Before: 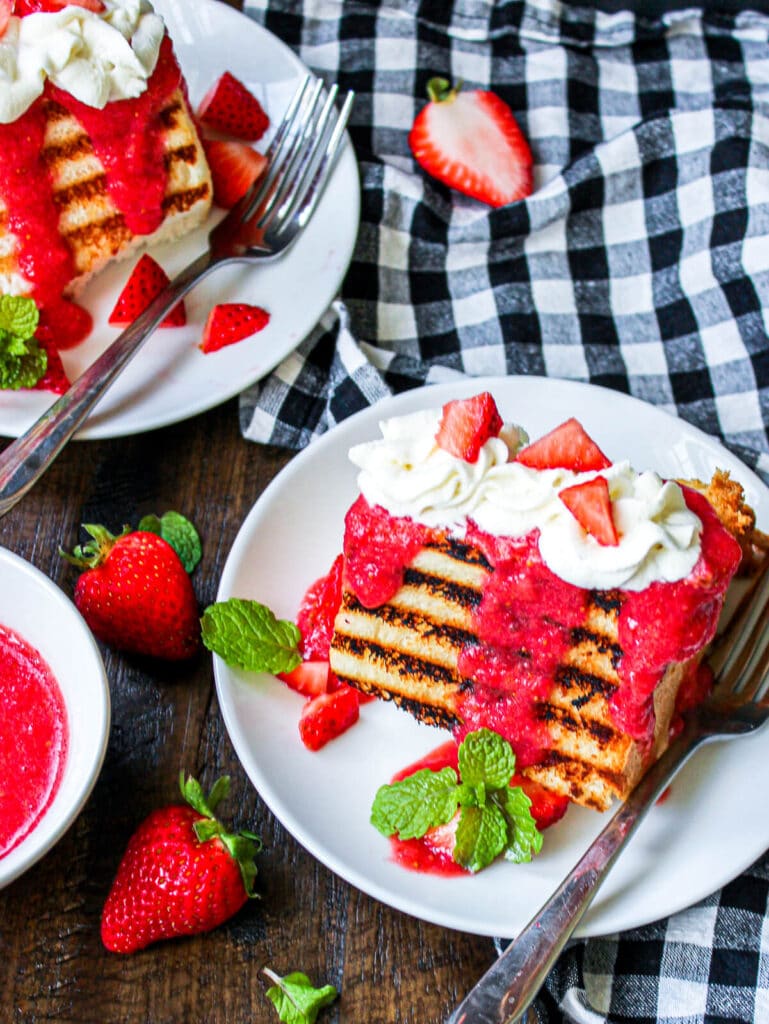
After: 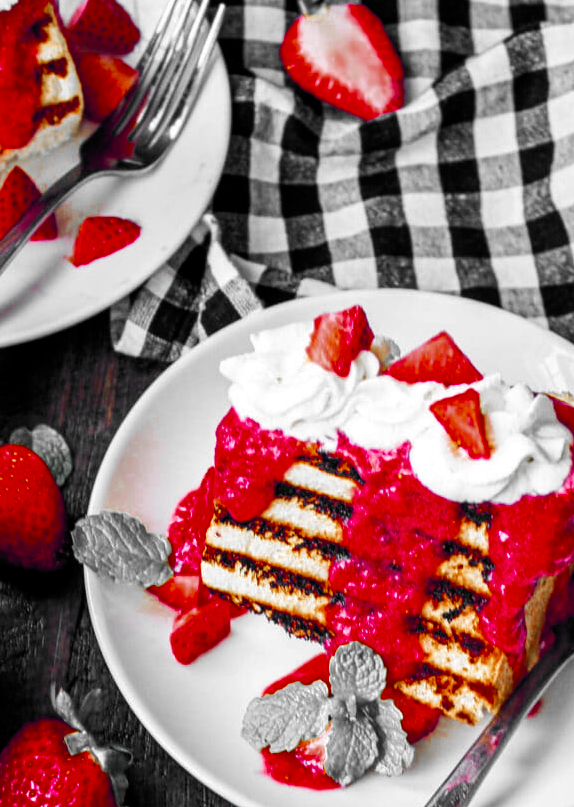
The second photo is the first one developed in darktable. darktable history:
crop: left 16.795%, top 8.561%, right 8.555%, bottom 12.603%
color balance rgb: shadows lift › luminance -28.558%, shadows lift › chroma 14.651%, shadows lift › hue 267.79°, global offset › chroma 0.102%, global offset › hue 253.5°, linear chroma grading › global chroma 13.301%, perceptual saturation grading › global saturation 36.95%
color zones: curves: ch0 [(0, 0.497) (0.096, 0.361) (0.221, 0.538) (0.429, 0.5) (0.571, 0.5) (0.714, 0.5) (0.857, 0.5) (1, 0.497)]; ch1 [(0, 0.5) (0.143, 0.5) (0.257, -0.002) (0.429, 0.04) (0.571, -0.001) (0.714, -0.015) (0.857, 0.024) (1, 0.5)]
